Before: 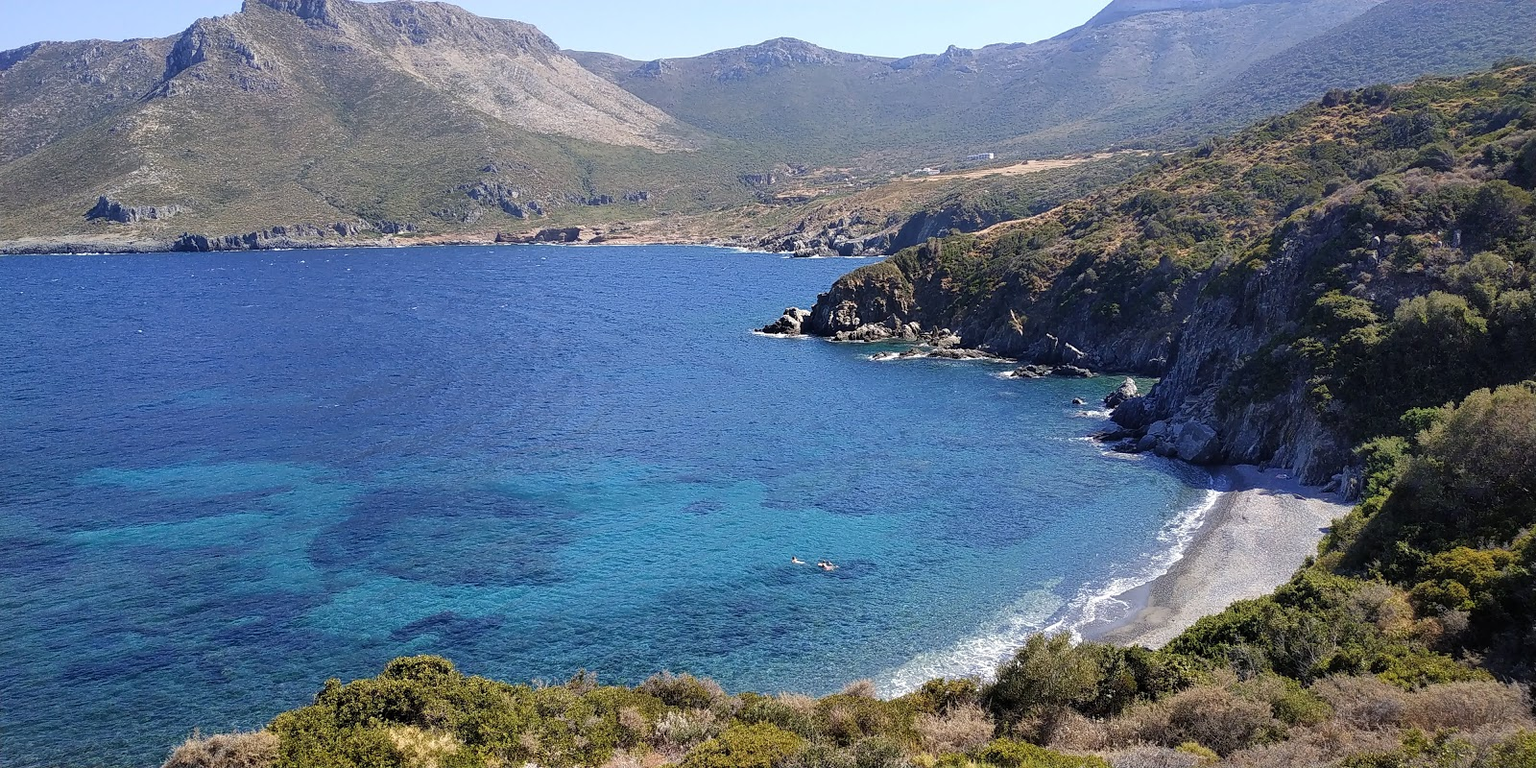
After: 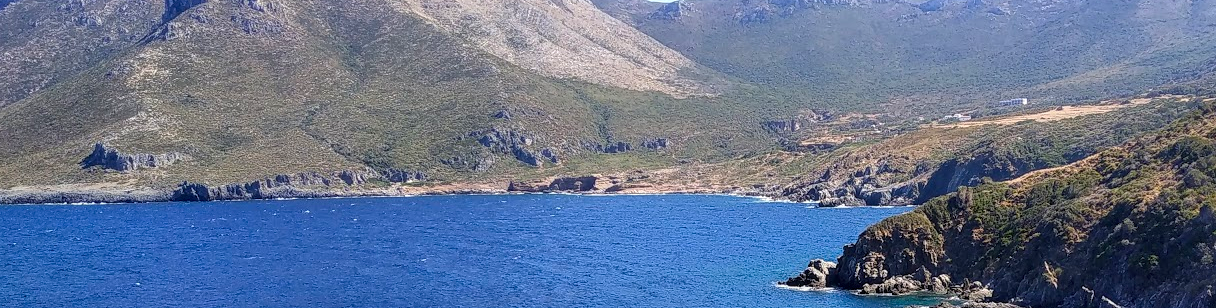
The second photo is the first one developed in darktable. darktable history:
crop: left 0.518%, top 7.64%, right 23.436%, bottom 53.828%
local contrast: on, module defaults
color balance rgb: perceptual saturation grading › global saturation 19.399%, global vibrance 20%
